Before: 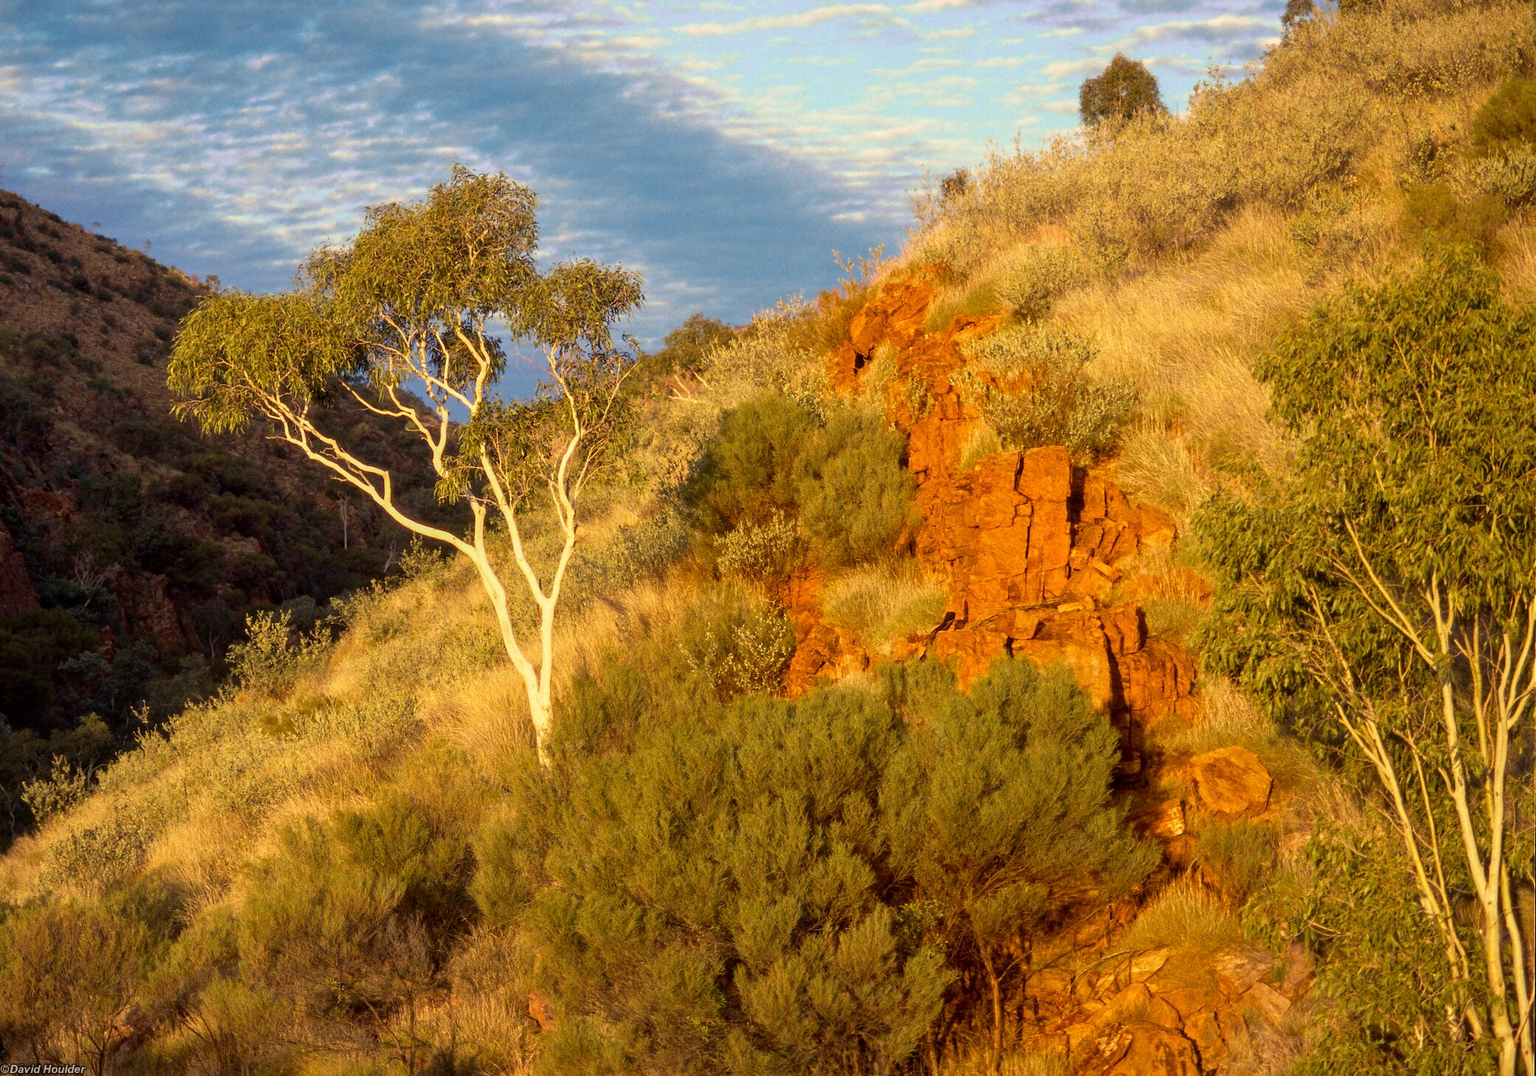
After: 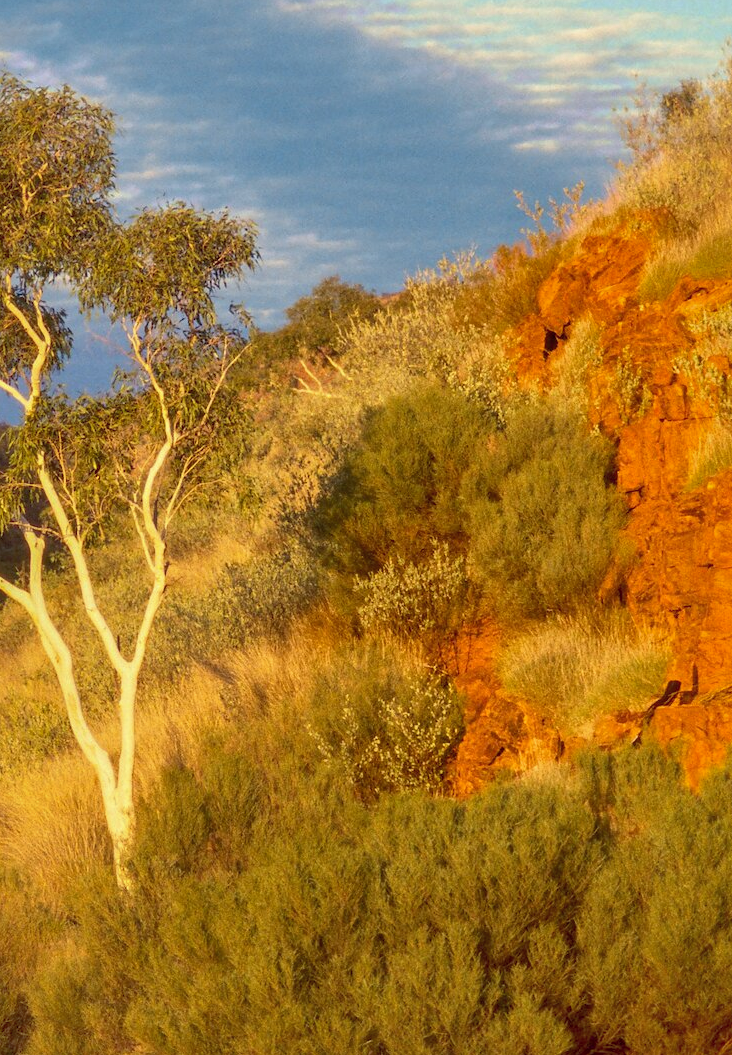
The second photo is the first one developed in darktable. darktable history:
crop and rotate: left 29.476%, top 10.214%, right 35.32%, bottom 17.333%
shadows and highlights: on, module defaults
